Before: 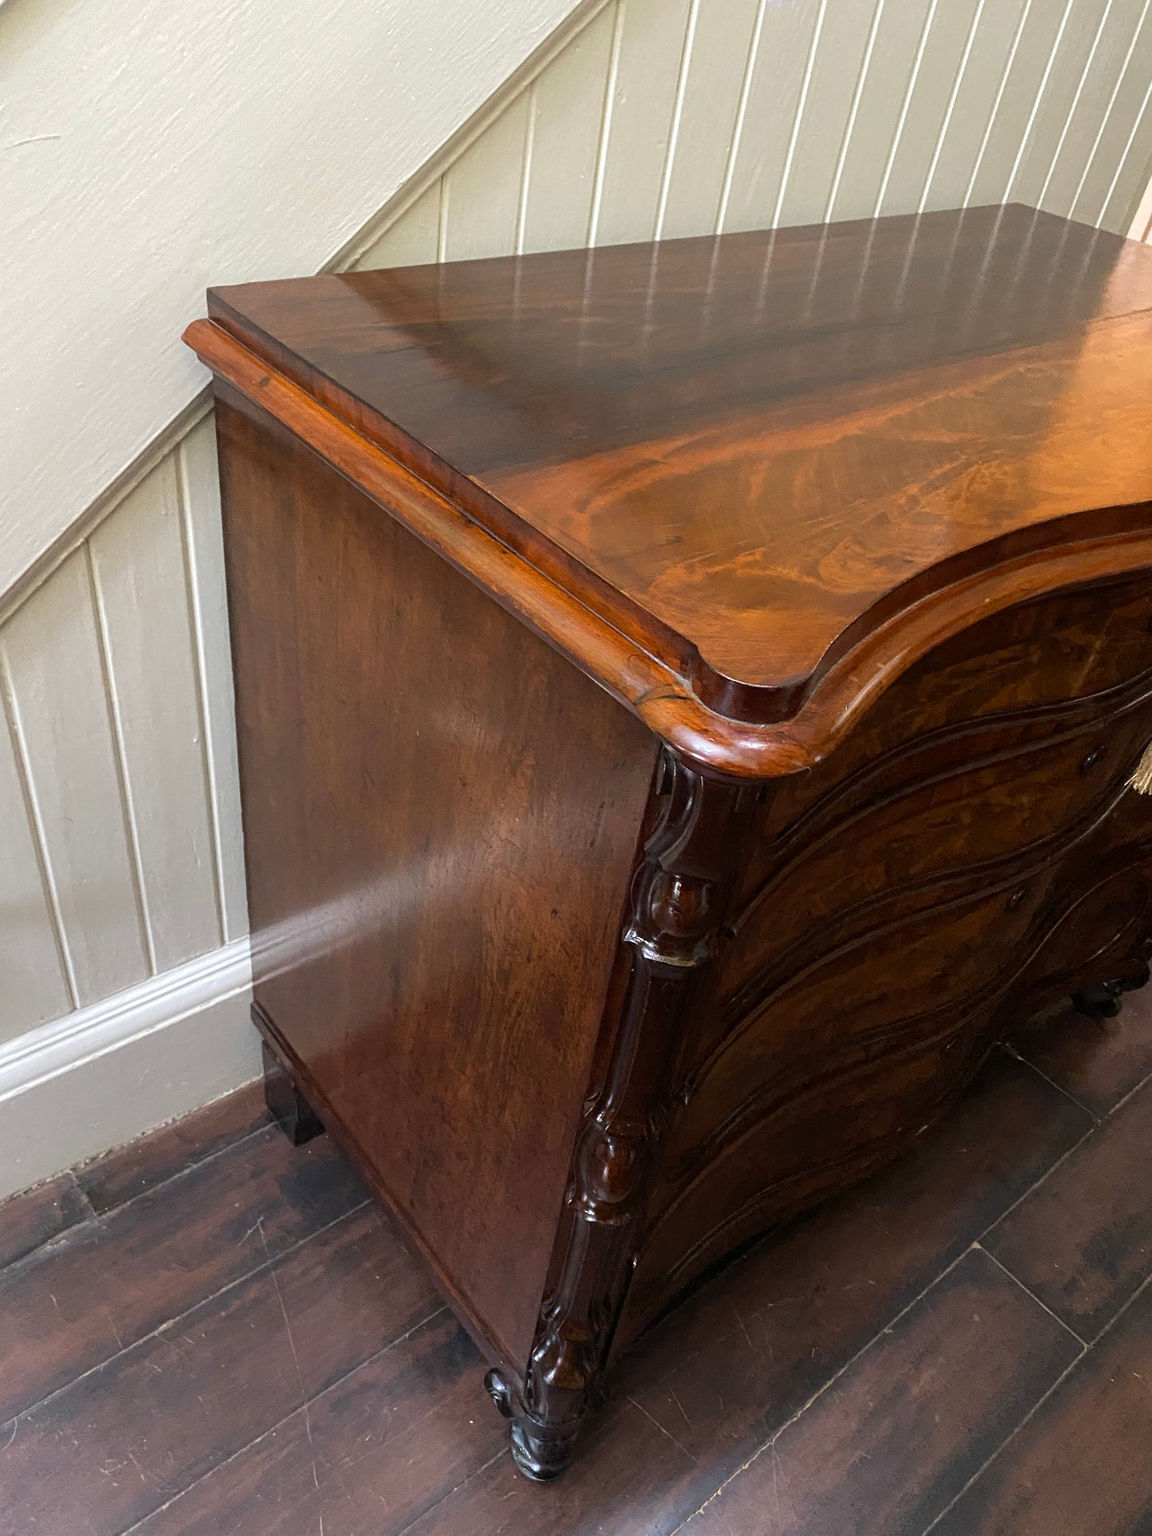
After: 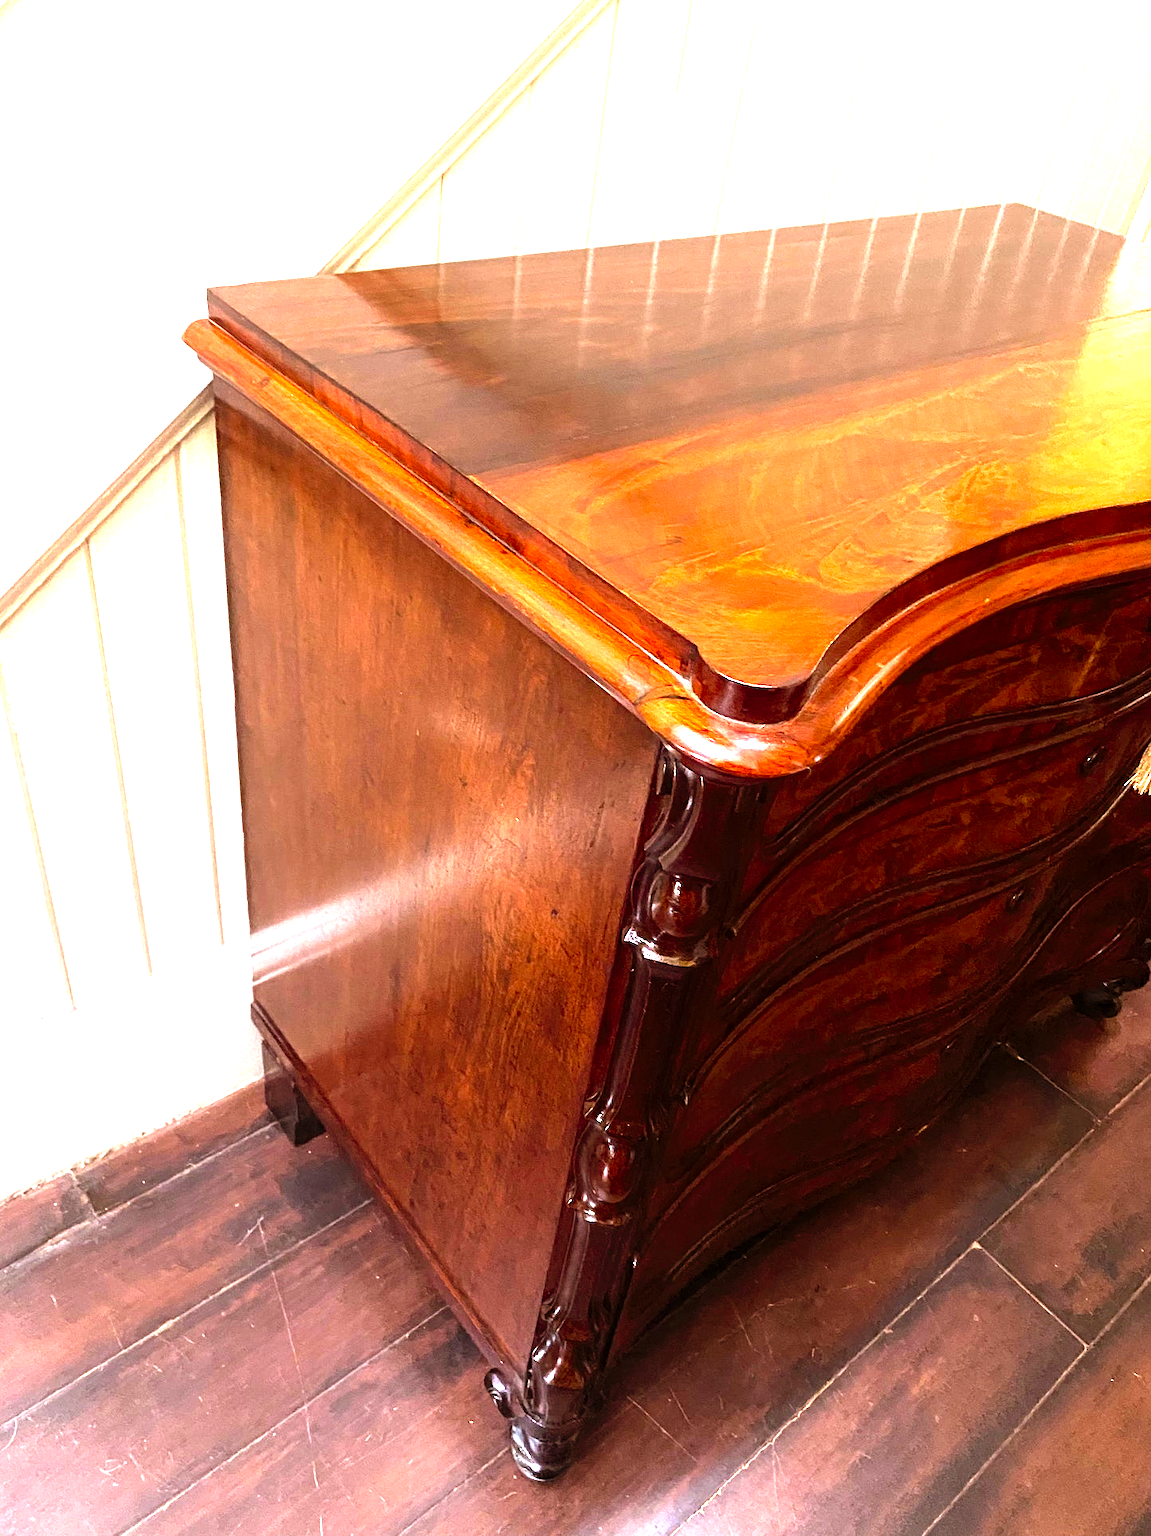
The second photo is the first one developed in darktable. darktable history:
levels: levels [0, 0.281, 0.562]
white balance: red 1.009, blue 1.027
rgb levels: mode RGB, independent channels, levels [[0, 0.5, 1], [0, 0.521, 1], [0, 0.536, 1]]
